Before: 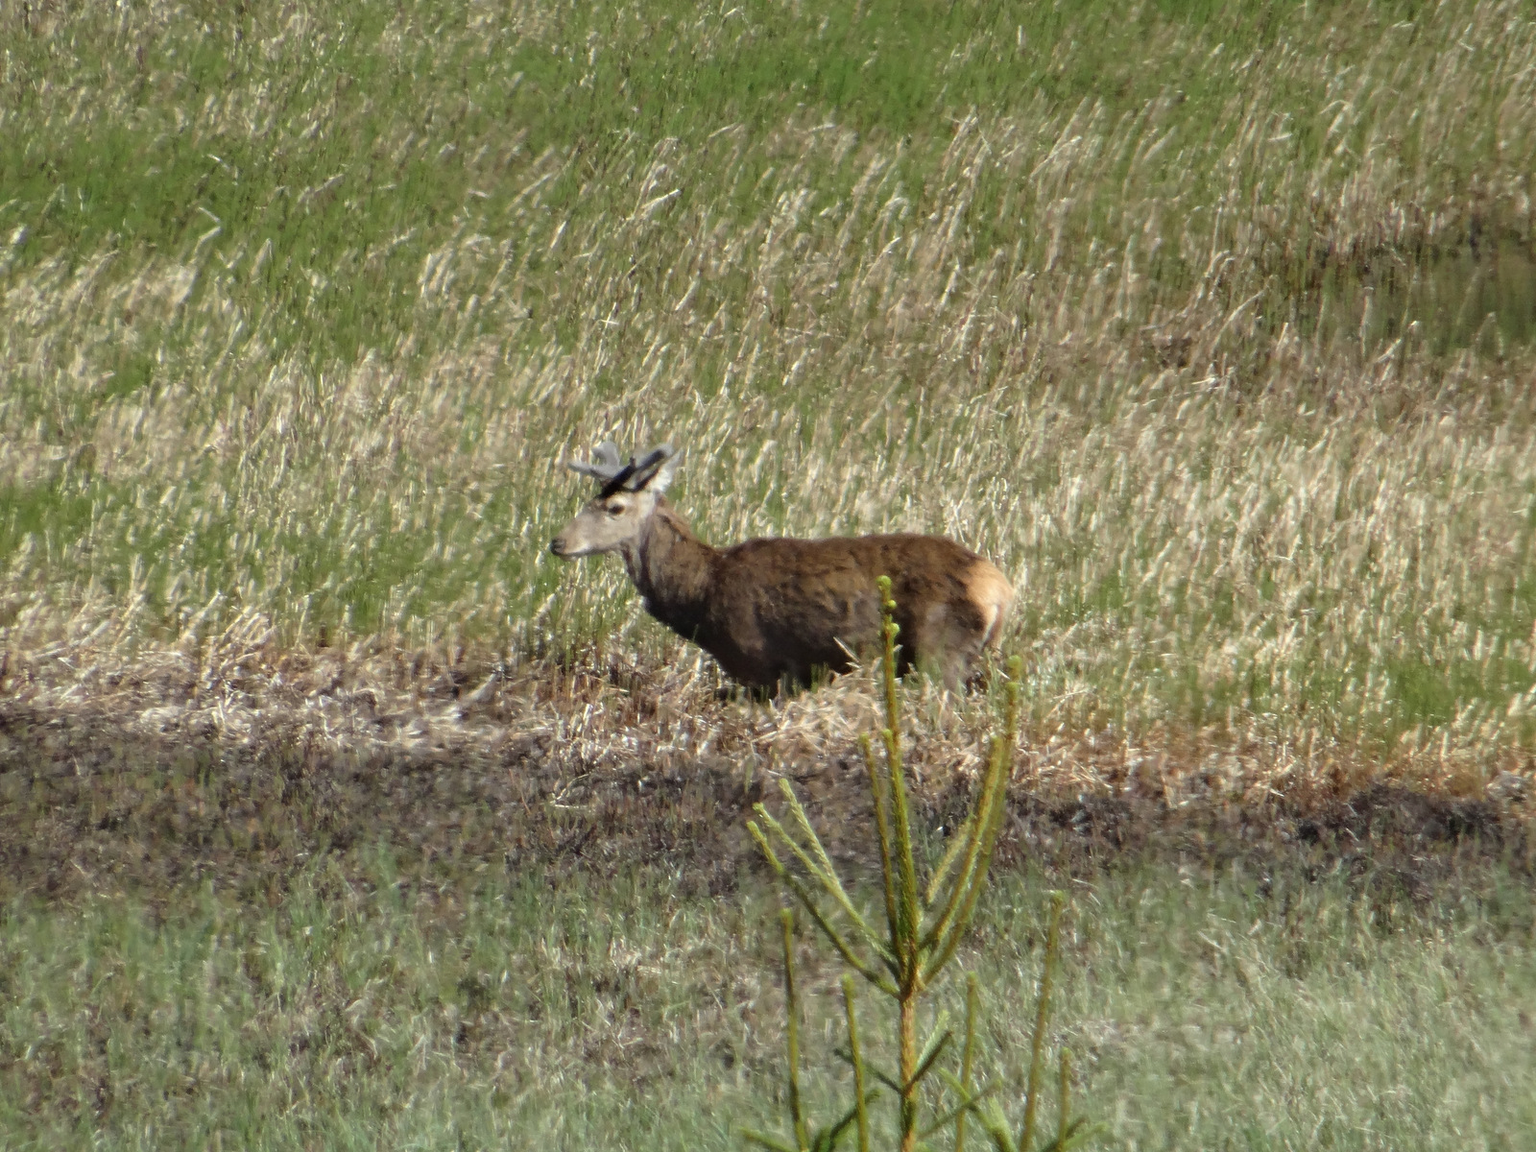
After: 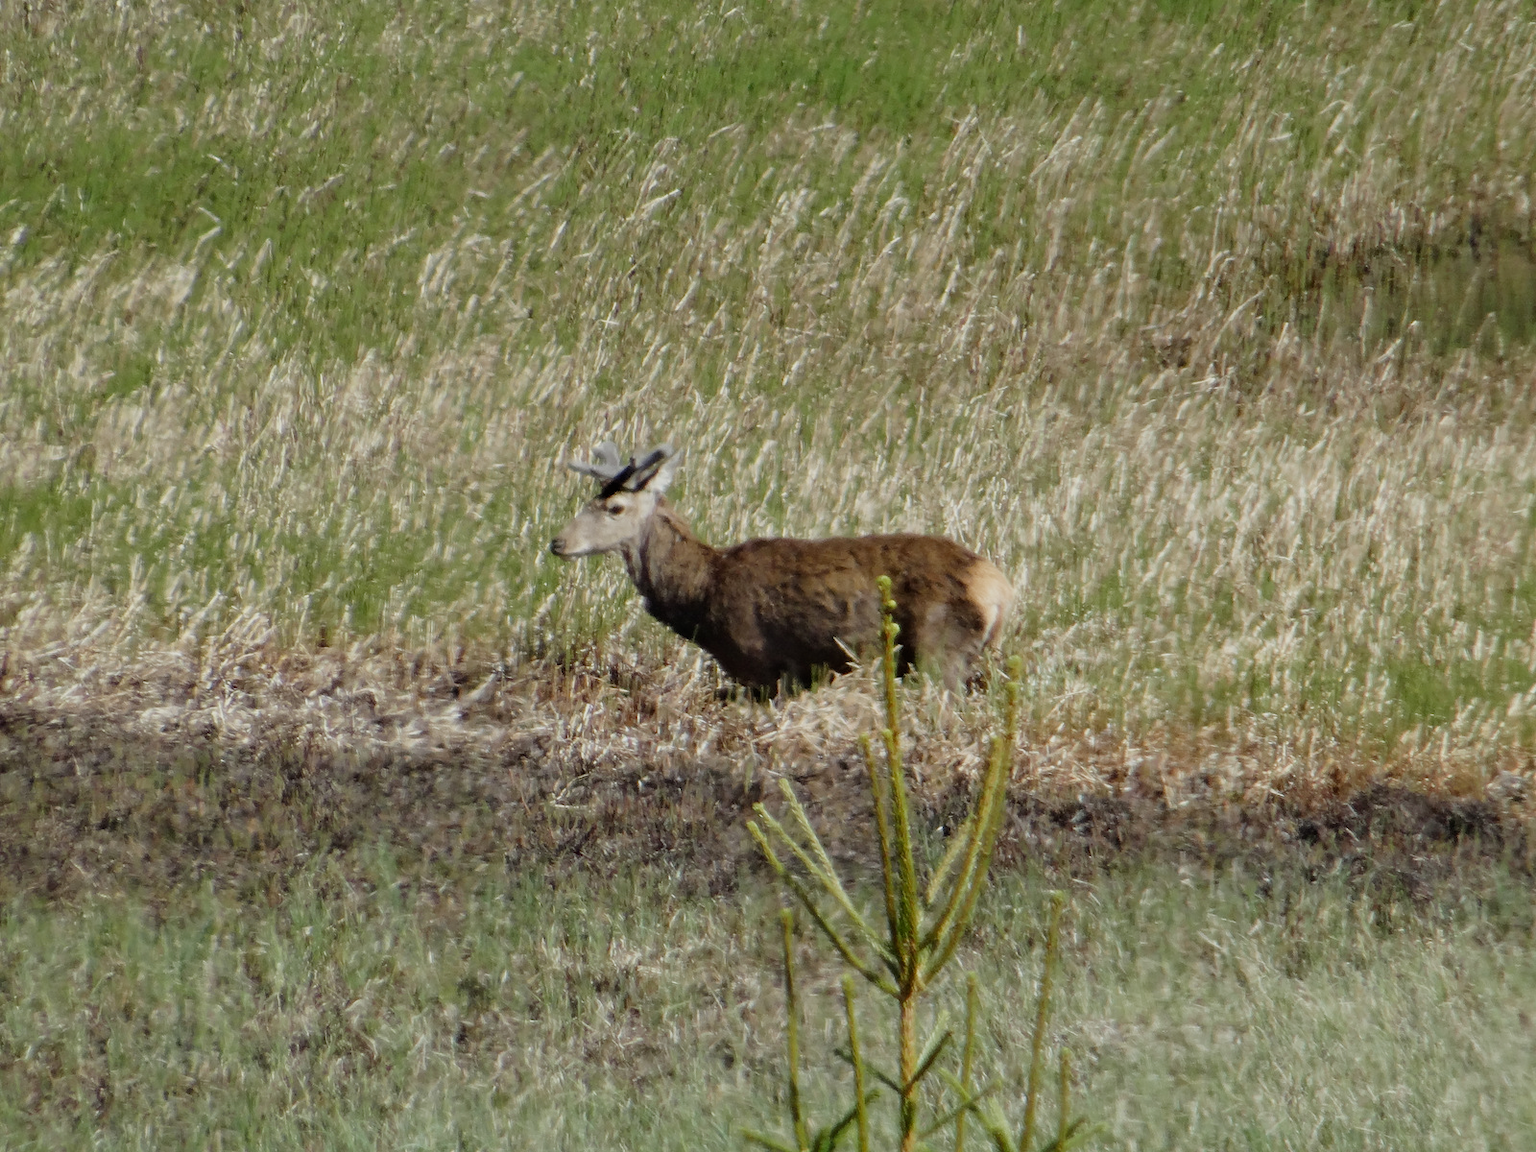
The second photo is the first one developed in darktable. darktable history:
filmic rgb: black relative exposure -16 EV, white relative exposure 6.16 EV, threshold 2.94 EV, hardness 5.24, add noise in highlights 0.001, preserve chrominance no, color science v3 (2019), use custom middle-gray values true, contrast in highlights soft, enable highlight reconstruction true
